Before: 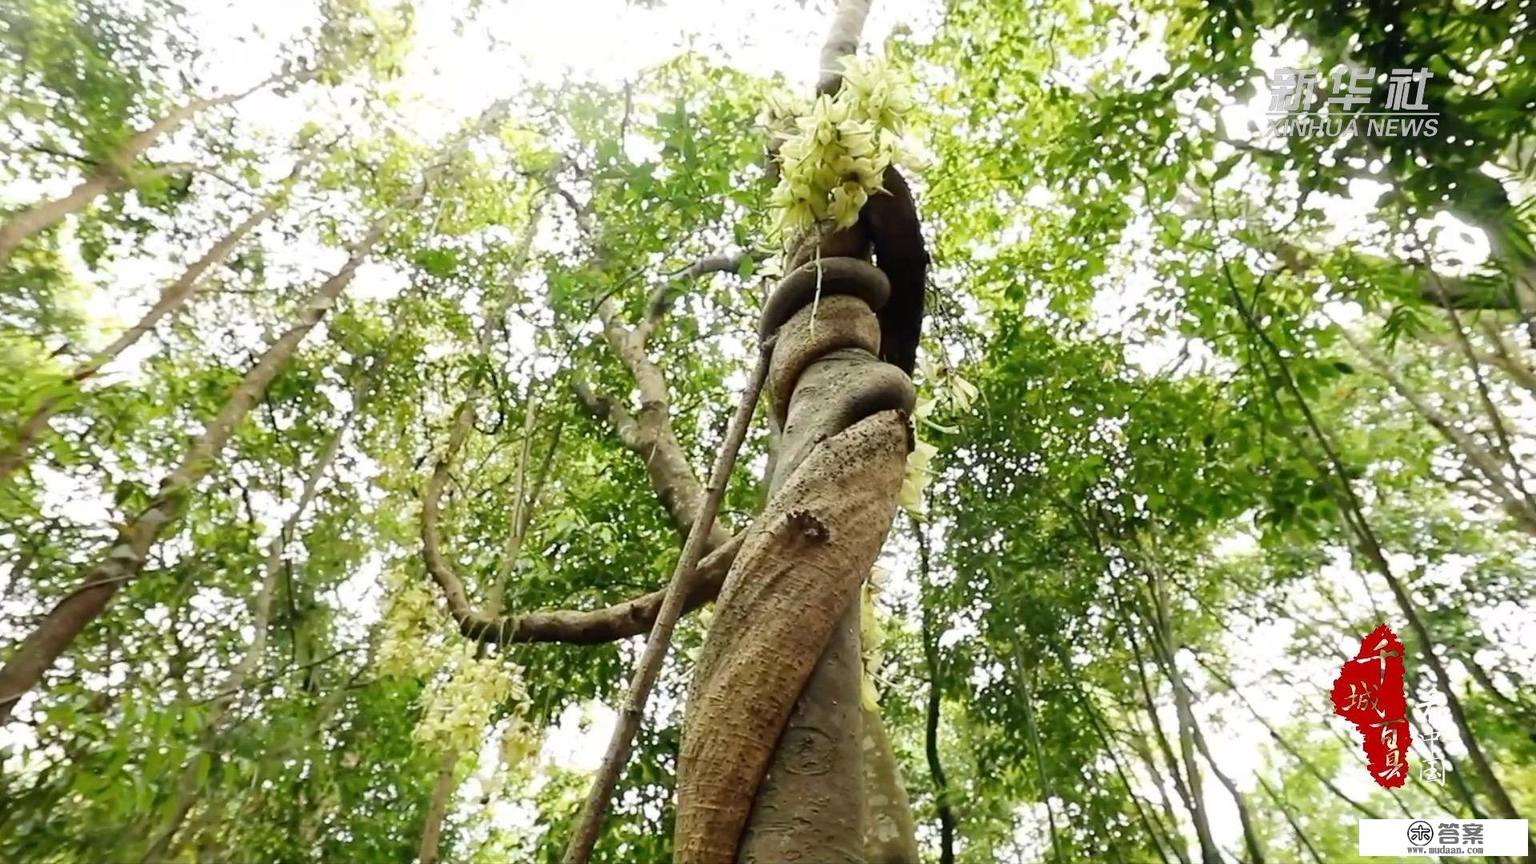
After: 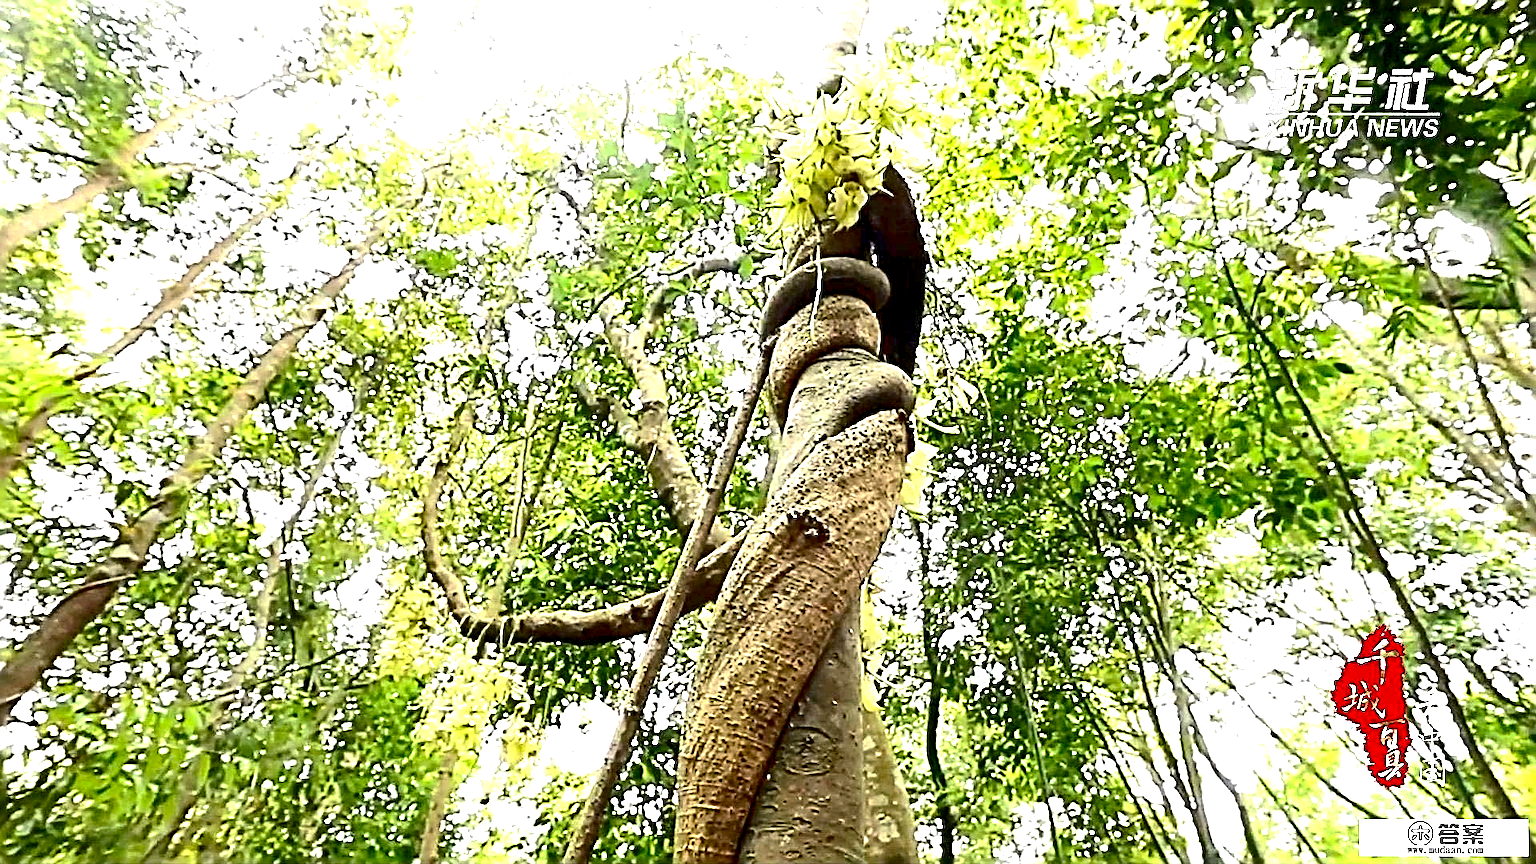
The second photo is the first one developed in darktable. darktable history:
sharpen: radius 3.151, amount 1.717
contrast brightness saturation: contrast 0.2, brightness -0.111, saturation 0.097
base curve: curves: ch0 [(0, 0) (0.74, 0.67) (1, 1)], preserve colors none
exposure: black level correction 0.01, exposure 1 EV, compensate highlight preservation false
